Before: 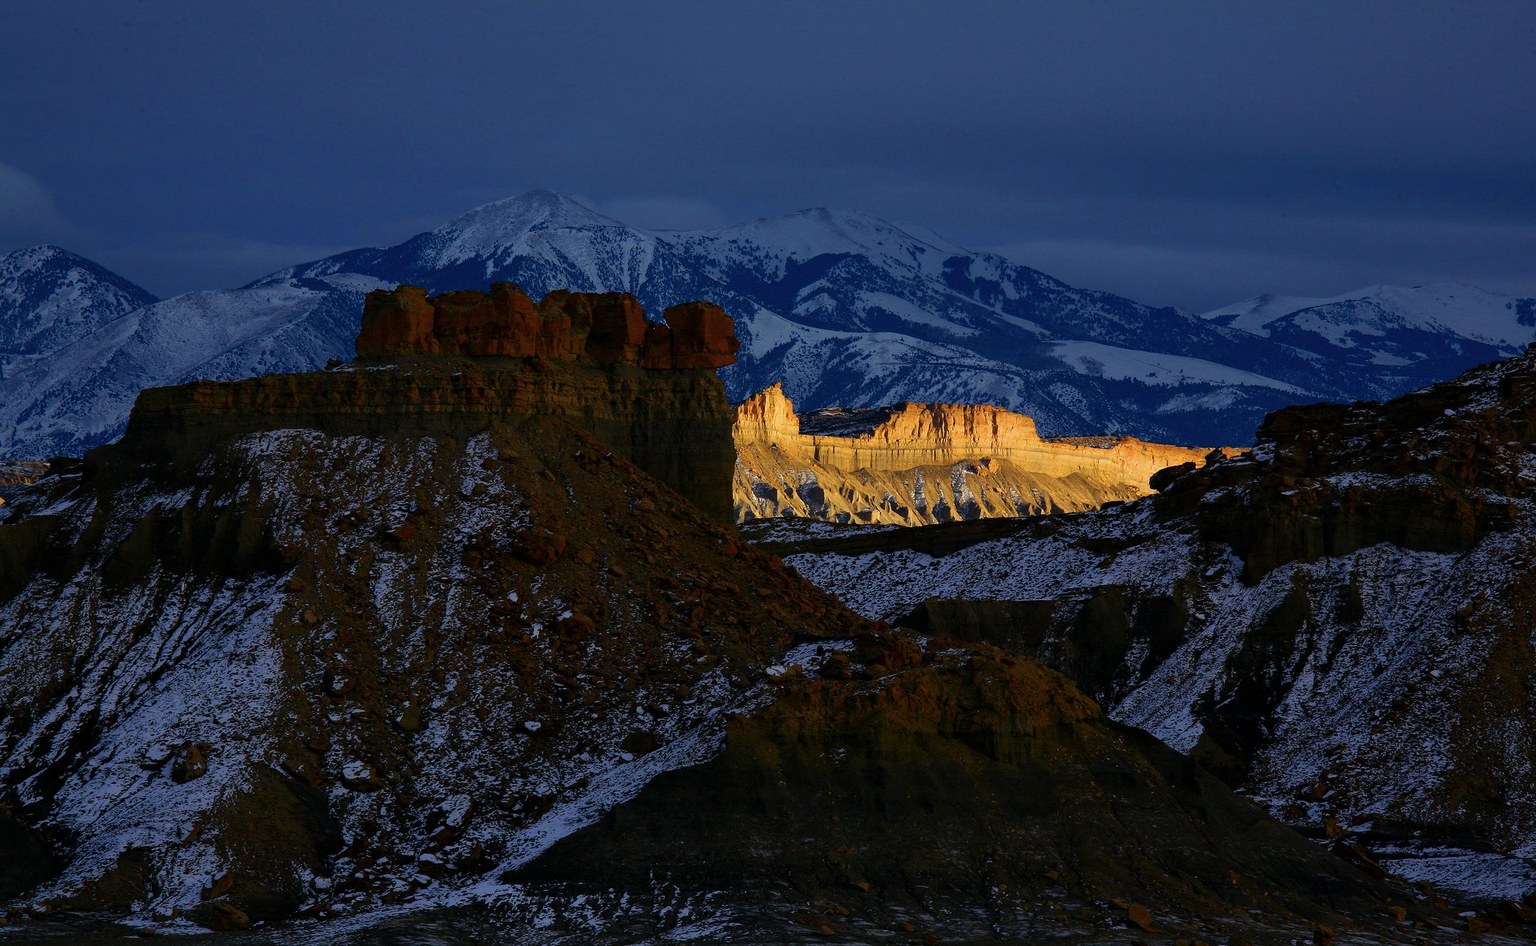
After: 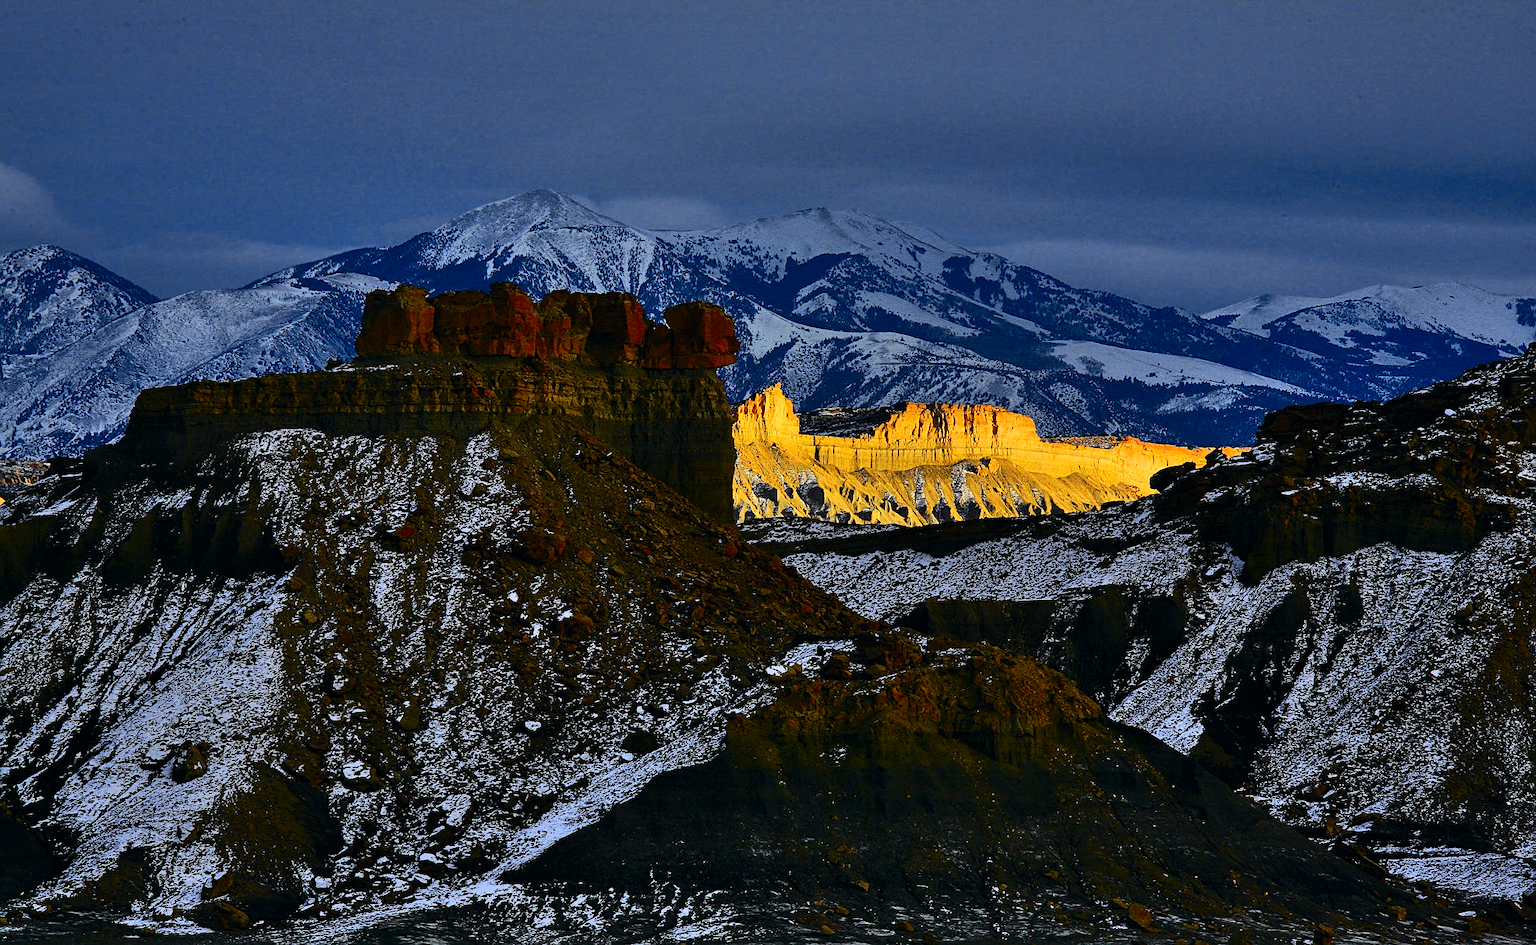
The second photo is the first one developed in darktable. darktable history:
tone curve: curves: ch0 [(0, 0) (0.11, 0.081) (0.256, 0.259) (0.398, 0.475) (0.498, 0.611) (0.65, 0.757) (0.835, 0.883) (1, 0.961)]; ch1 [(0, 0) (0.346, 0.307) (0.408, 0.369) (0.453, 0.457) (0.482, 0.479) (0.502, 0.498) (0.521, 0.51) (0.553, 0.554) (0.618, 0.65) (0.693, 0.727) (1, 1)]; ch2 [(0, 0) (0.358, 0.362) (0.434, 0.46) (0.485, 0.494) (0.5, 0.494) (0.511, 0.508) (0.537, 0.55) (0.579, 0.599) (0.621, 0.693) (1, 1)], color space Lab, independent channels, preserve colors none
sharpen: on, module defaults
exposure: exposure -0.021 EV, compensate highlight preservation false
shadows and highlights: shadows 53, soften with gaussian
